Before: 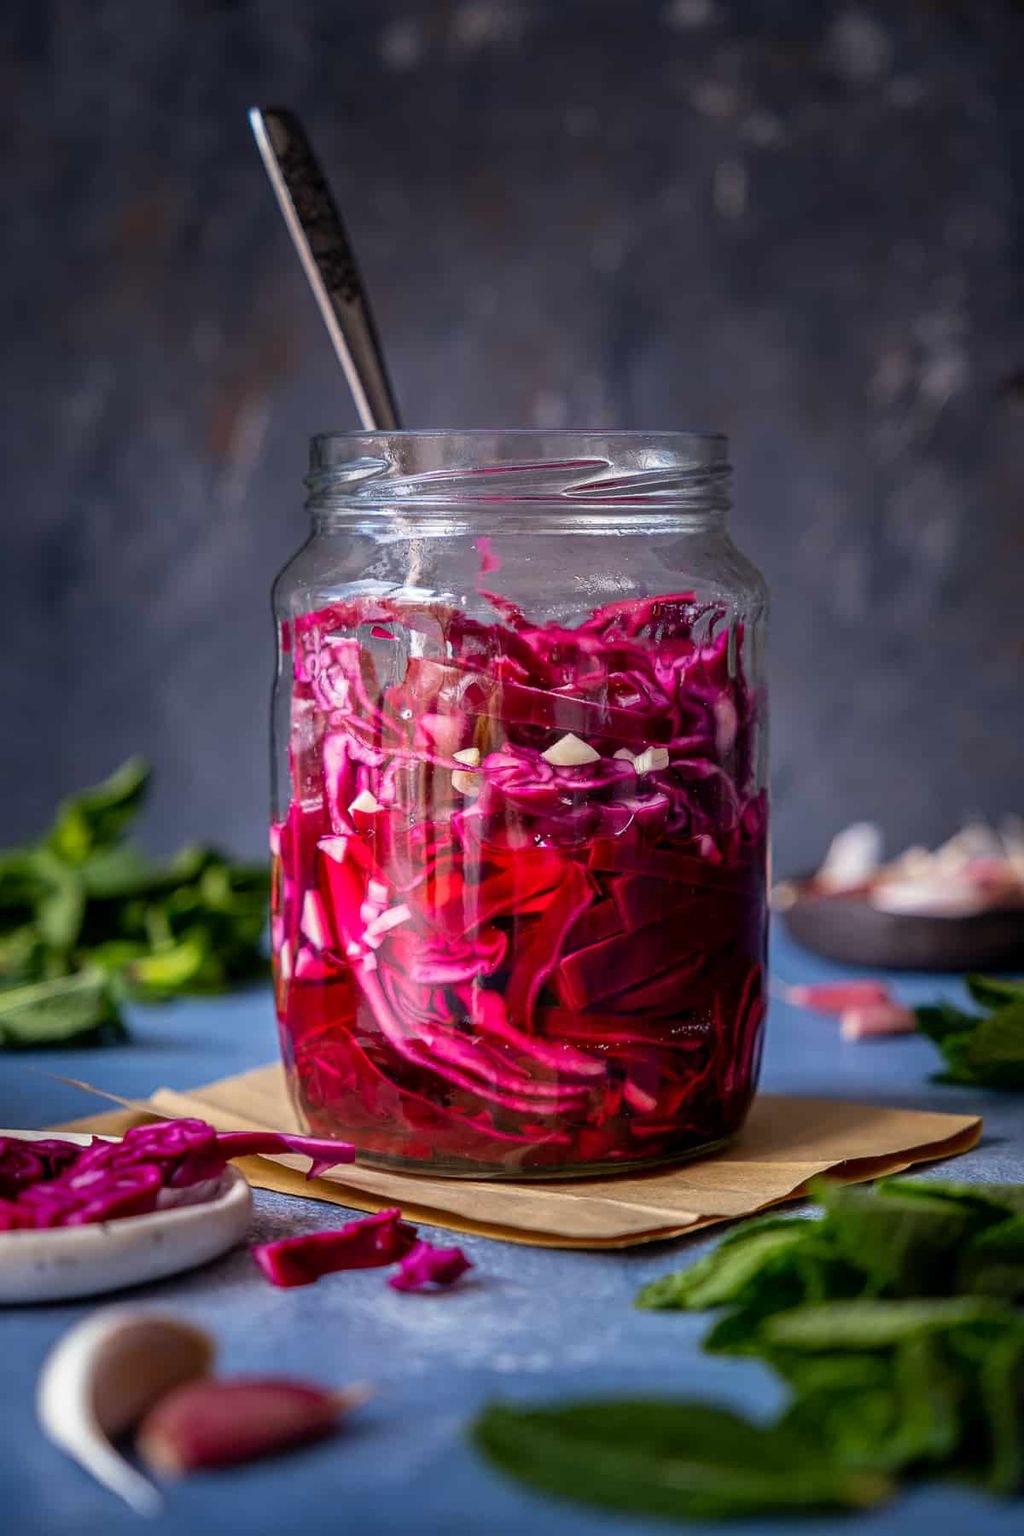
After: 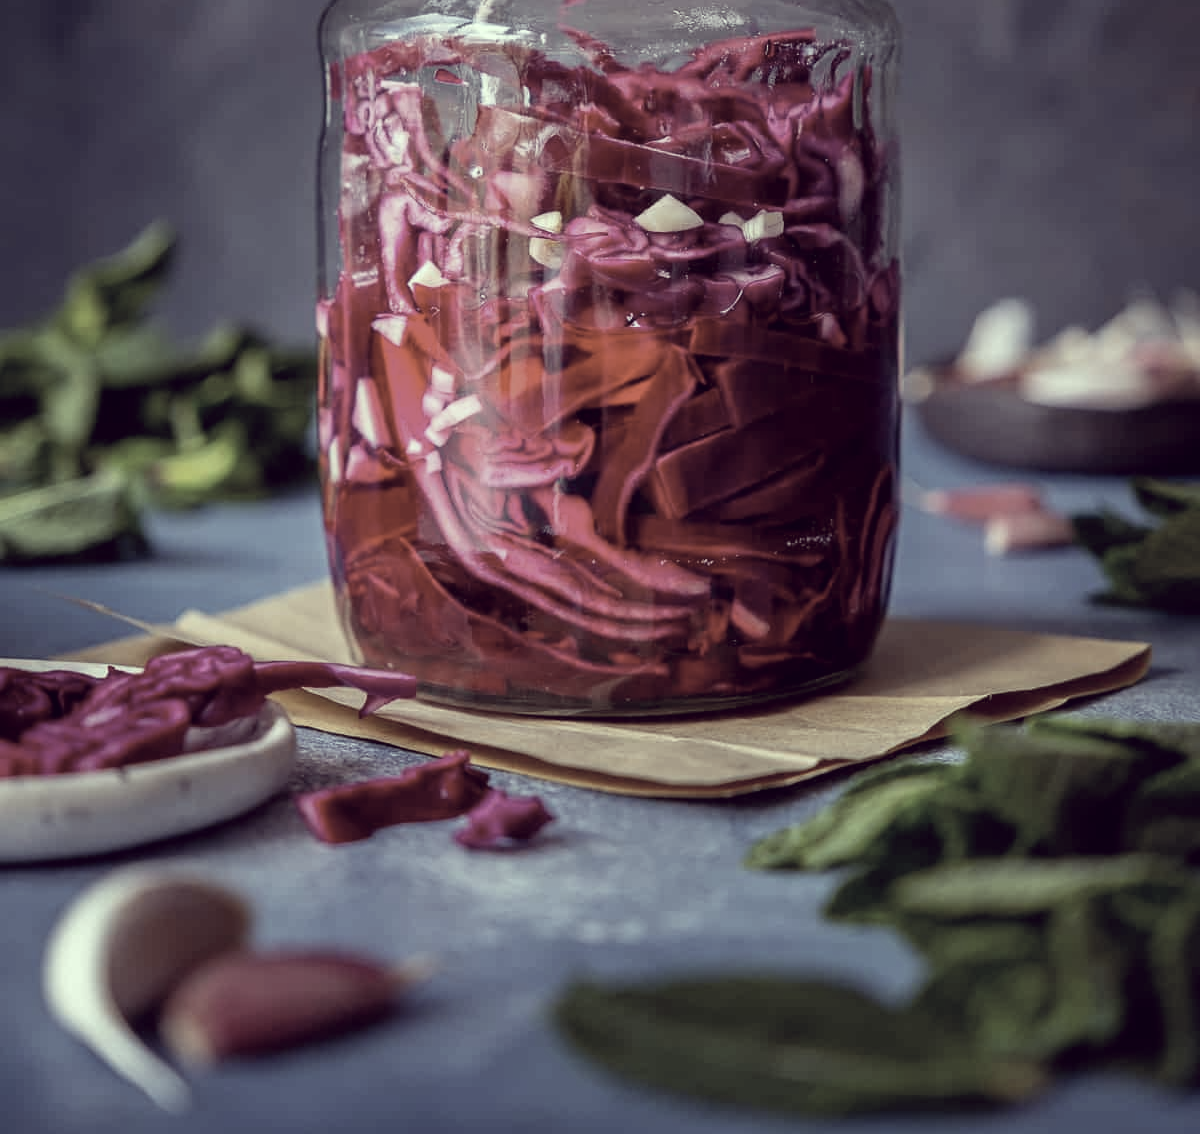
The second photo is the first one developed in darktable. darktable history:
crop and rotate: top 36.997%
color correction: highlights a* -20.52, highlights b* 20.69, shadows a* 19.27, shadows b* -20.73, saturation 0.43
